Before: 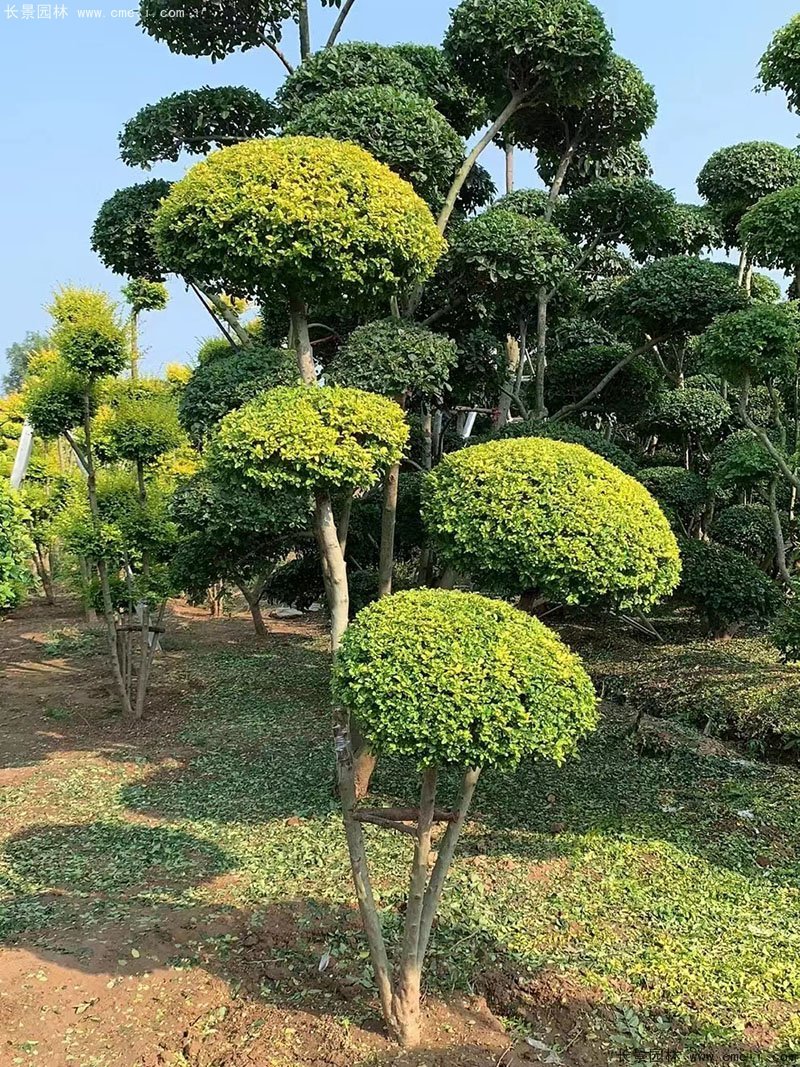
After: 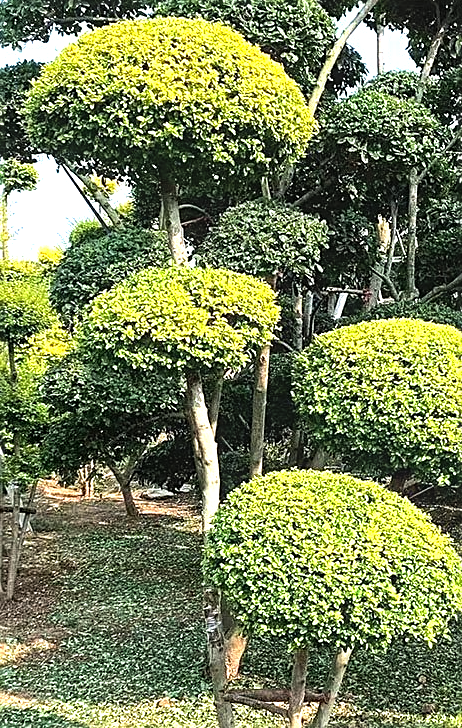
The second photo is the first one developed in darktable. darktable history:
exposure: exposure 0.6 EV, compensate highlight preservation false
local contrast: on, module defaults
sharpen: on, module defaults
tone equalizer: -8 EV -0.75 EV, -7 EV -0.7 EV, -6 EV -0.6 EV, -5 EV -0.4 EV, -3 EV 0.4 EV, -2 EV 0.6 EV, -1 EV 0.7 EV, +0 EV 0.75 EV, edges refinement/feathering 500, mask exposure compensation -1.57 EV, preserve details no
crop: left 16.202%, top 11.208%, right 26.045%, bottom 20.557%
